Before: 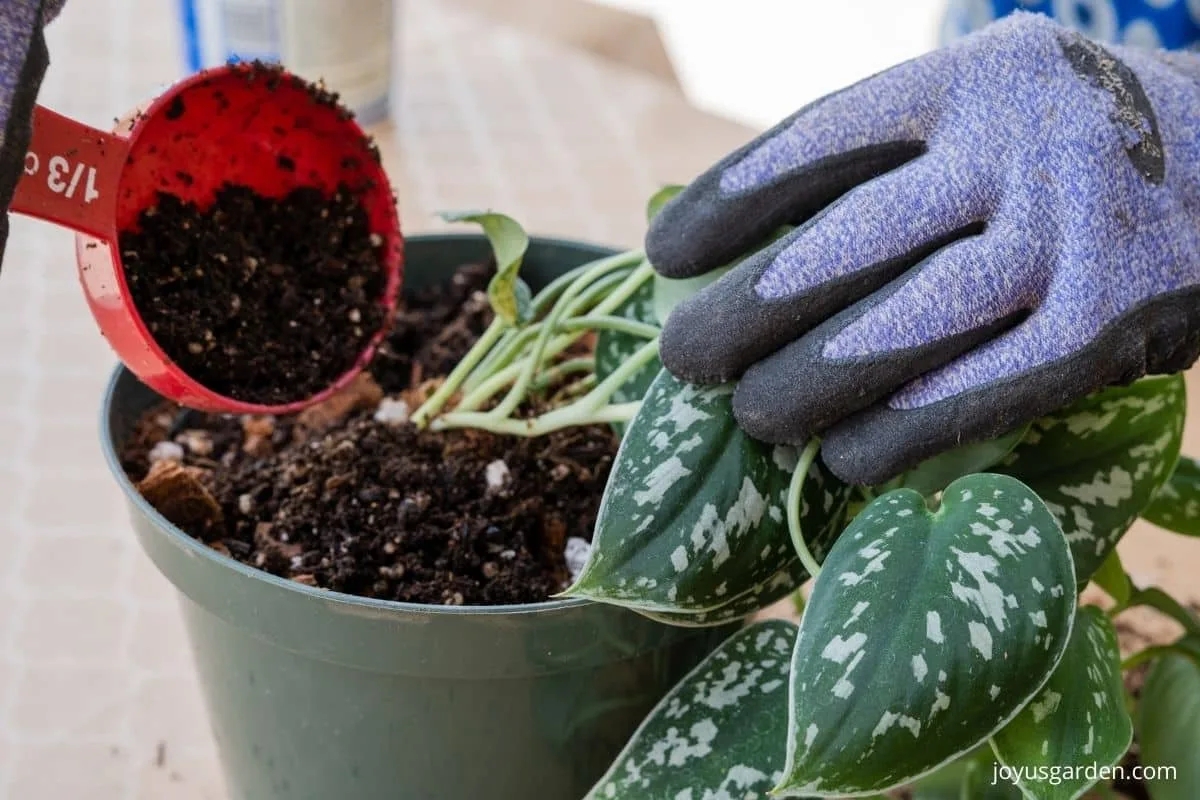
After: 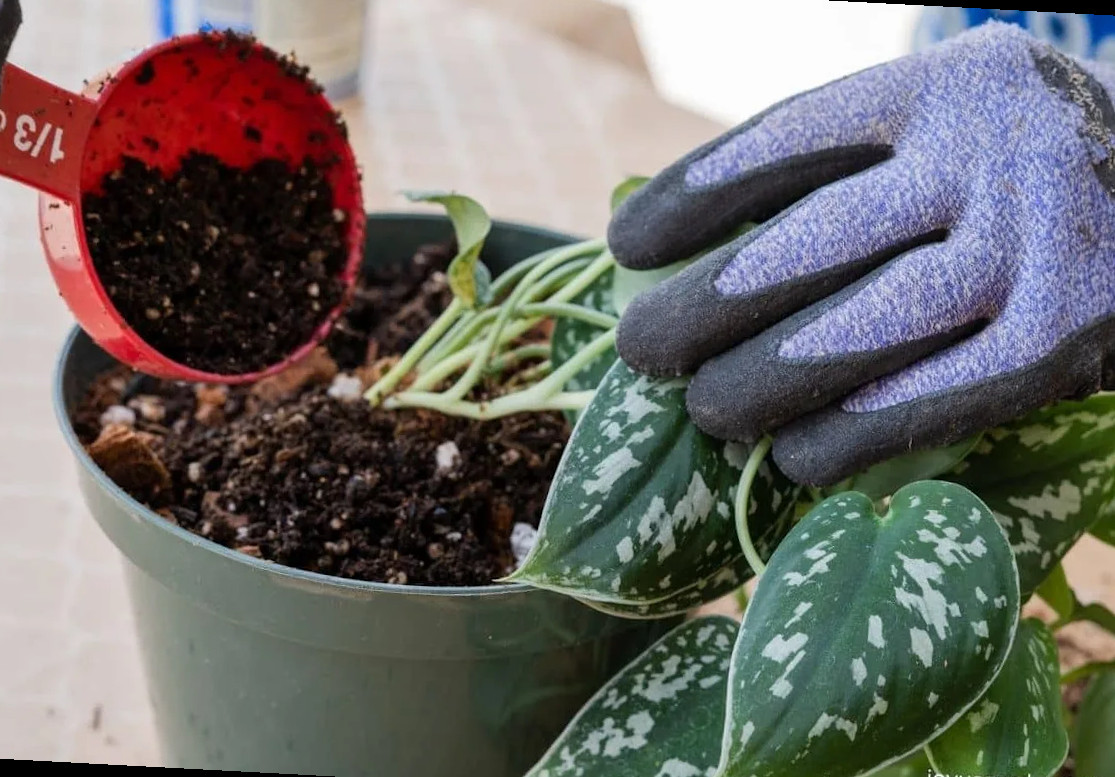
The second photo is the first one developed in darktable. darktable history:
tone equalizer: on, module defaults
crop and rotate: angle -3.03°, left 5.389%, top 5.166%, right 4.686%, bottom 4.649%
